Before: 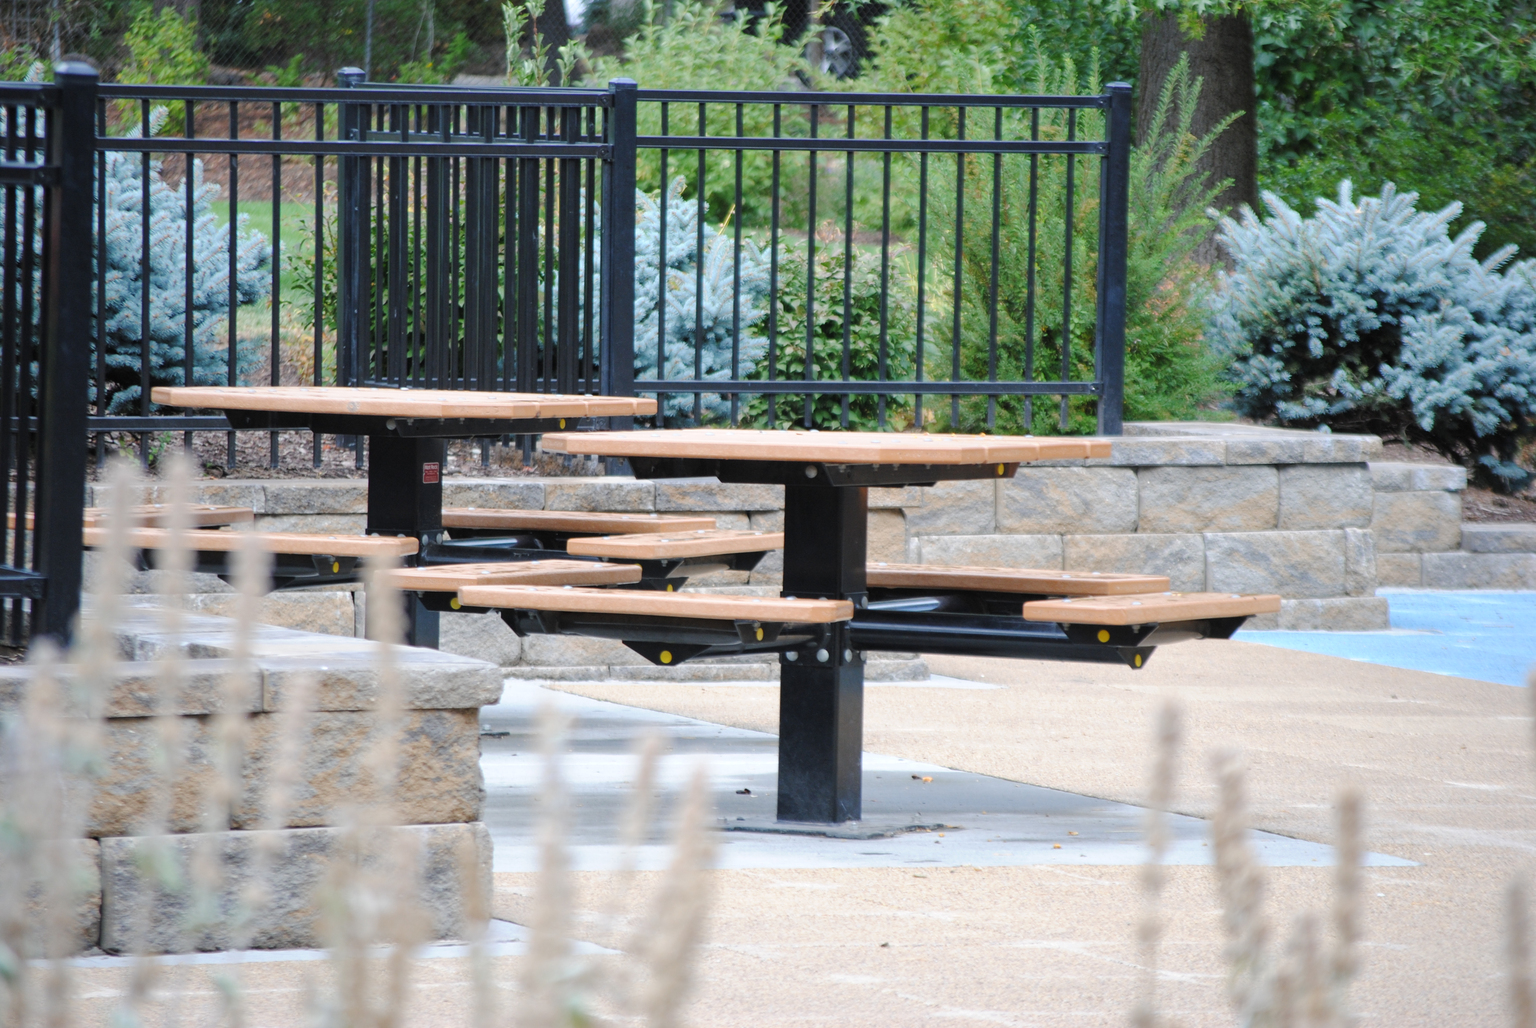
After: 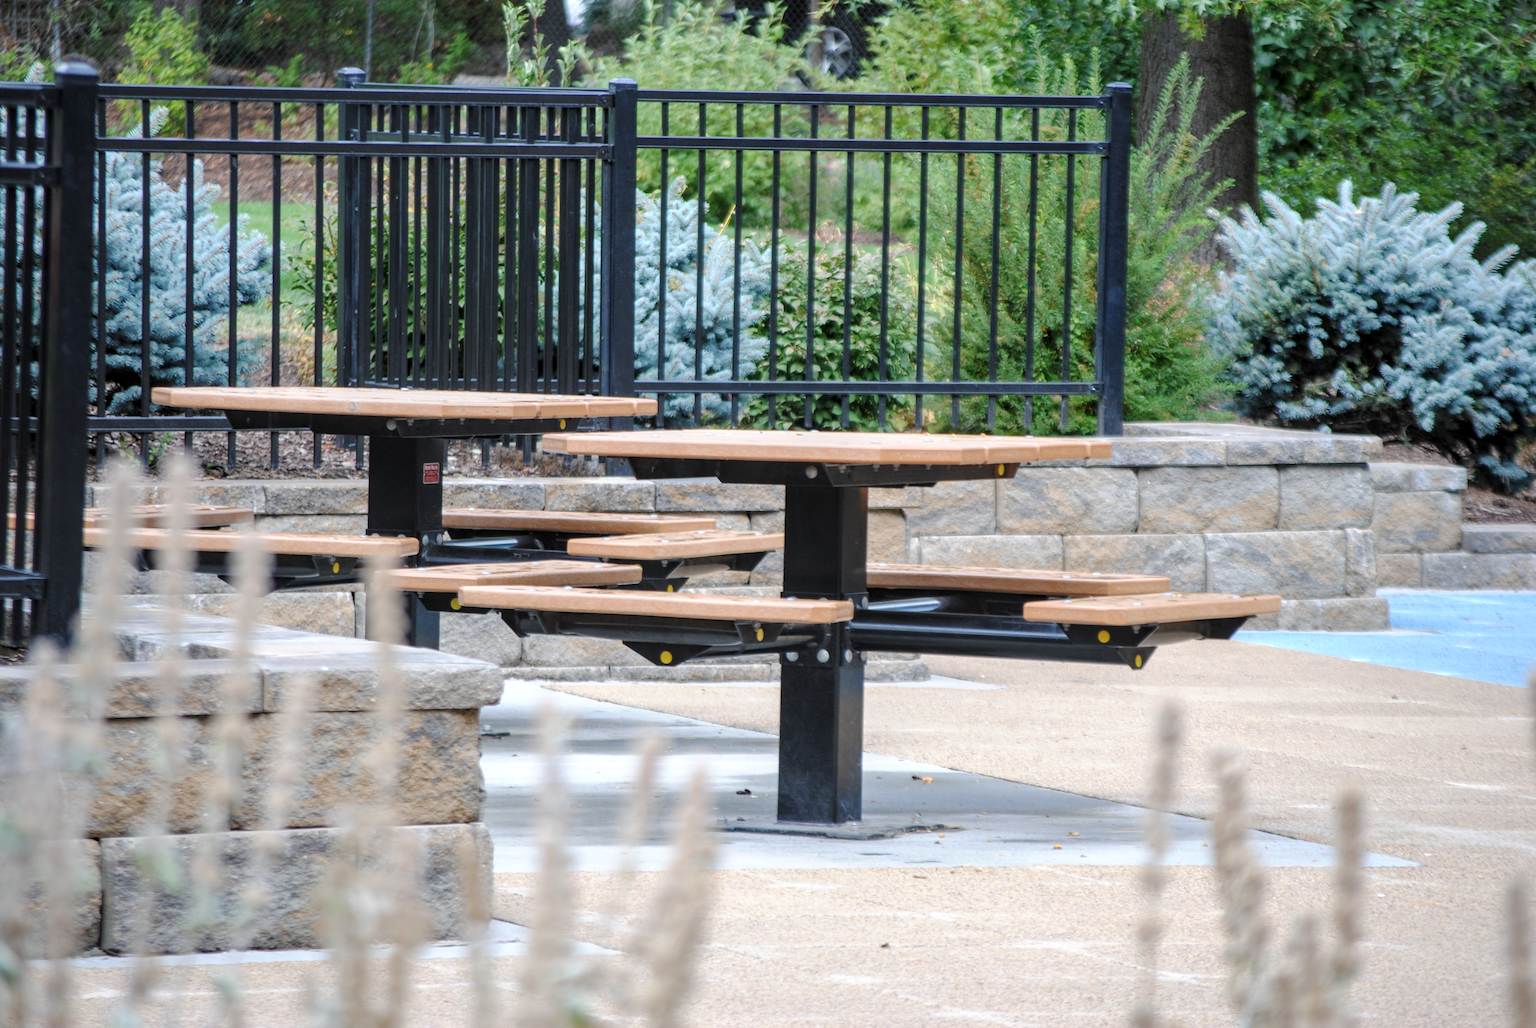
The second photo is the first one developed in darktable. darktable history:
local contrast: detail 130%
color correction: highlights b* 0.038
